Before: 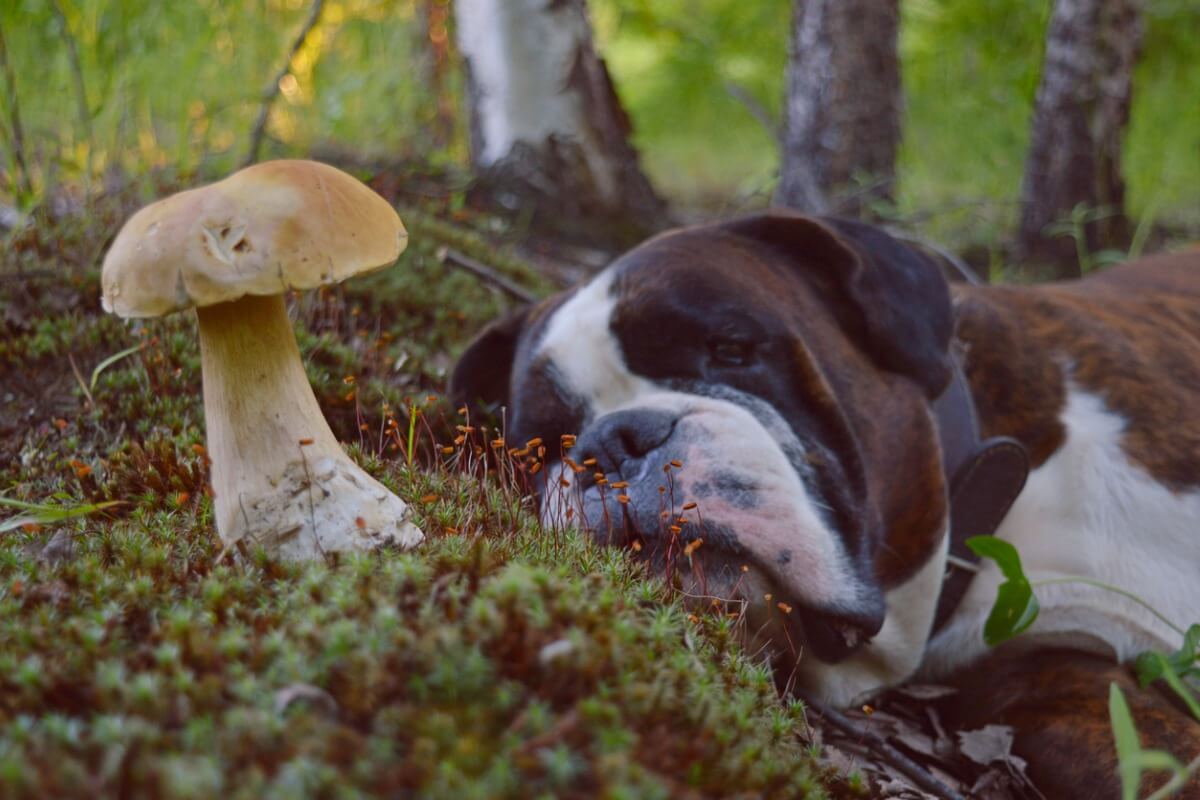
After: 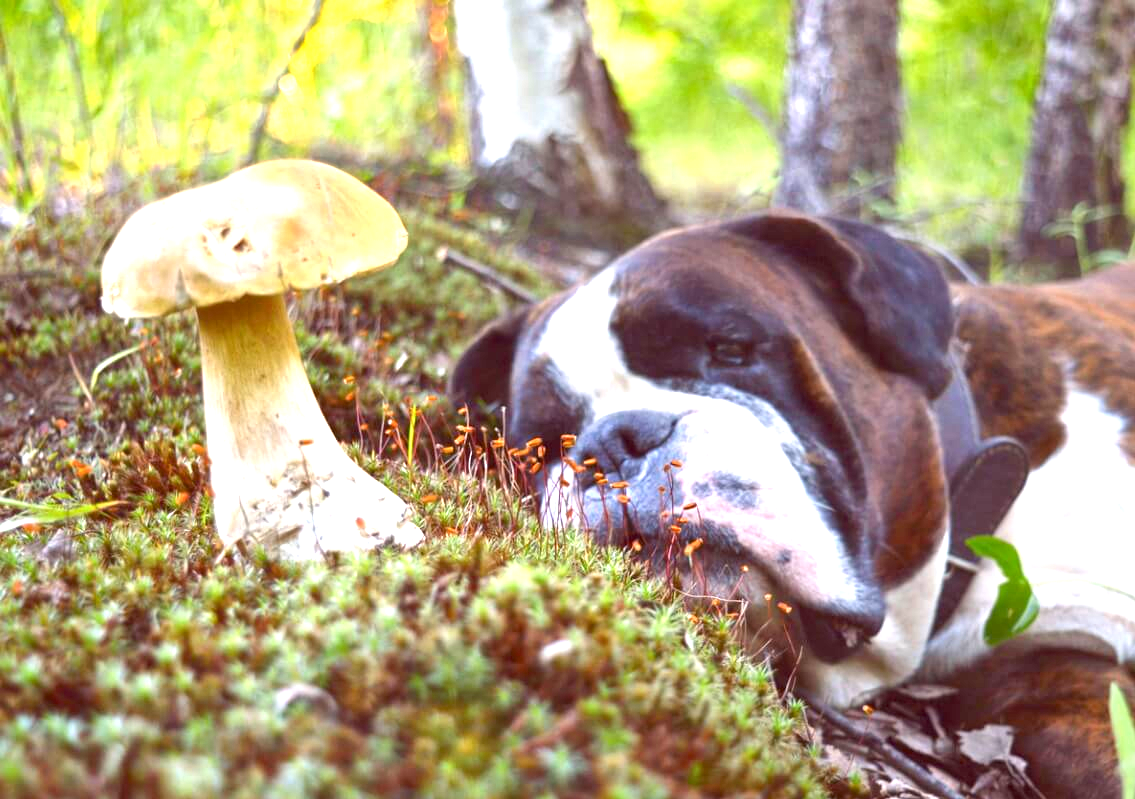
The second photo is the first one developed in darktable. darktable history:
exposure: black level correction 0.001, exposure 1.988 EV, compensate highlight preservation false
color balance rgb: shadows lift › chroma 2.009%, shadows lift › hue 247.78°, perceptual saturation grading › global saturation 0.637%
color calibration: gray › normalize channels true, illuminant same as pipeline (D50), adaptation XYZ, x 0.346, y 0.358, temperature 5015.28 K, gamut compression 0.024
local contrast: mode bilateral grid, contrast 20, coarseness 50, detail 119%, midtone range 0.2
crop and rotate: left 0%, right 5.36%
